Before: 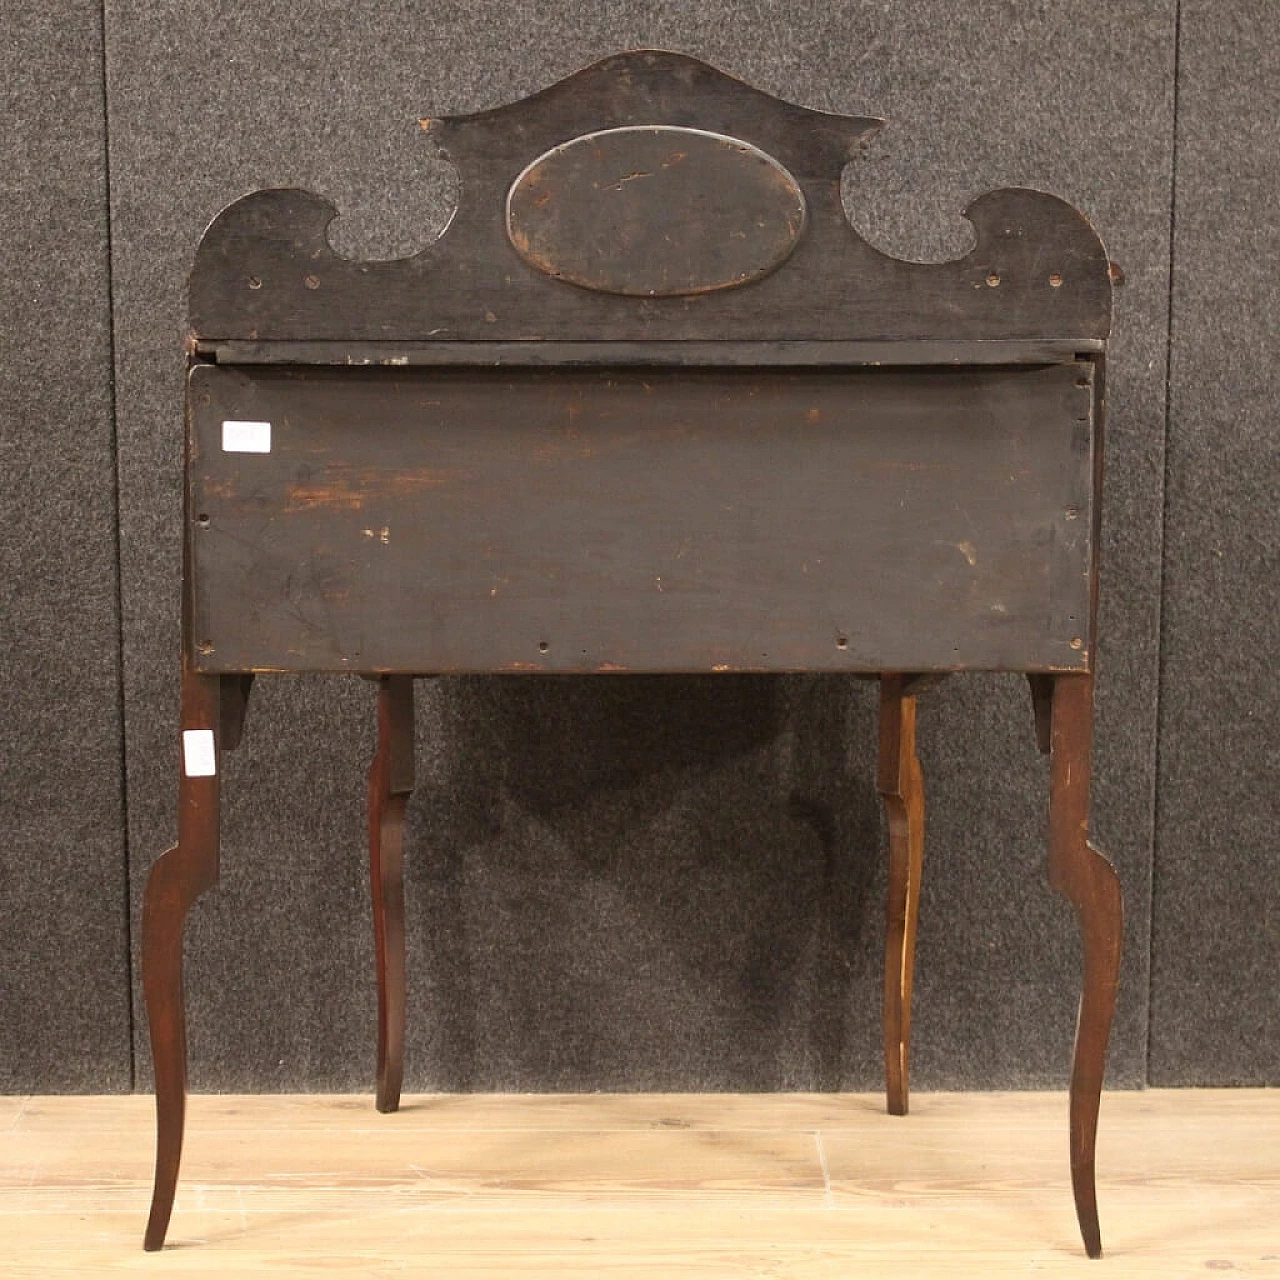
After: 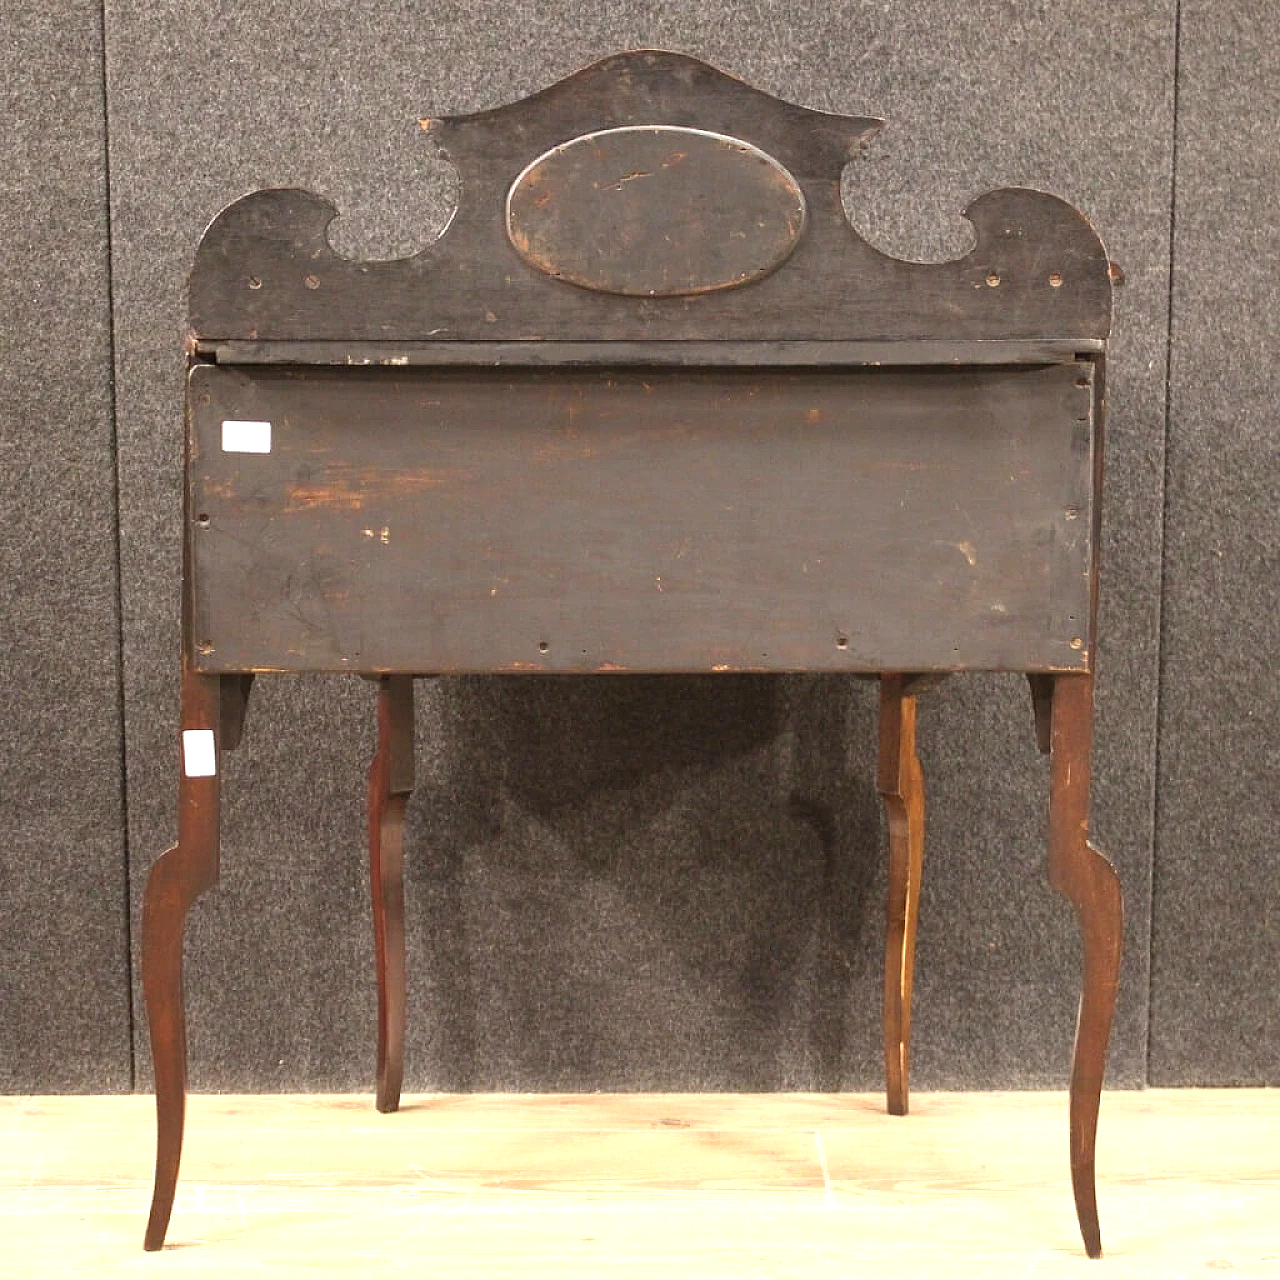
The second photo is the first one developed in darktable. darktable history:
exposure: exposure 0.735 EV, compensate highlight preservation false
